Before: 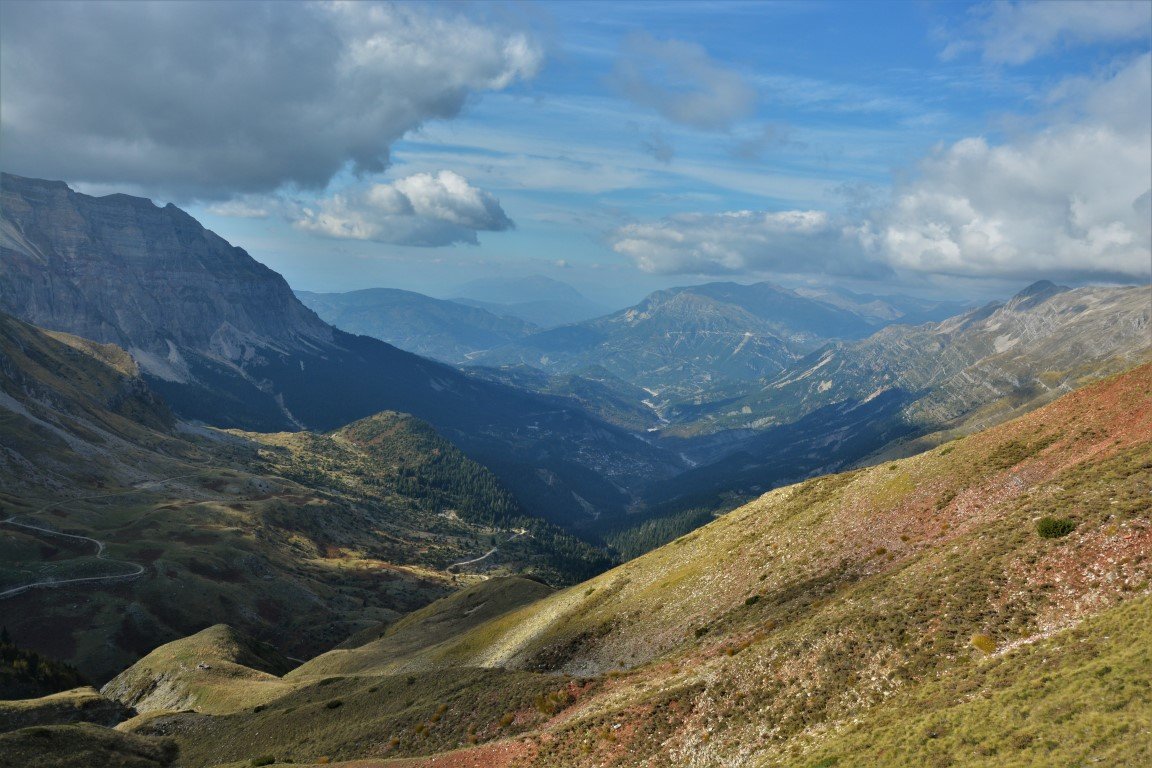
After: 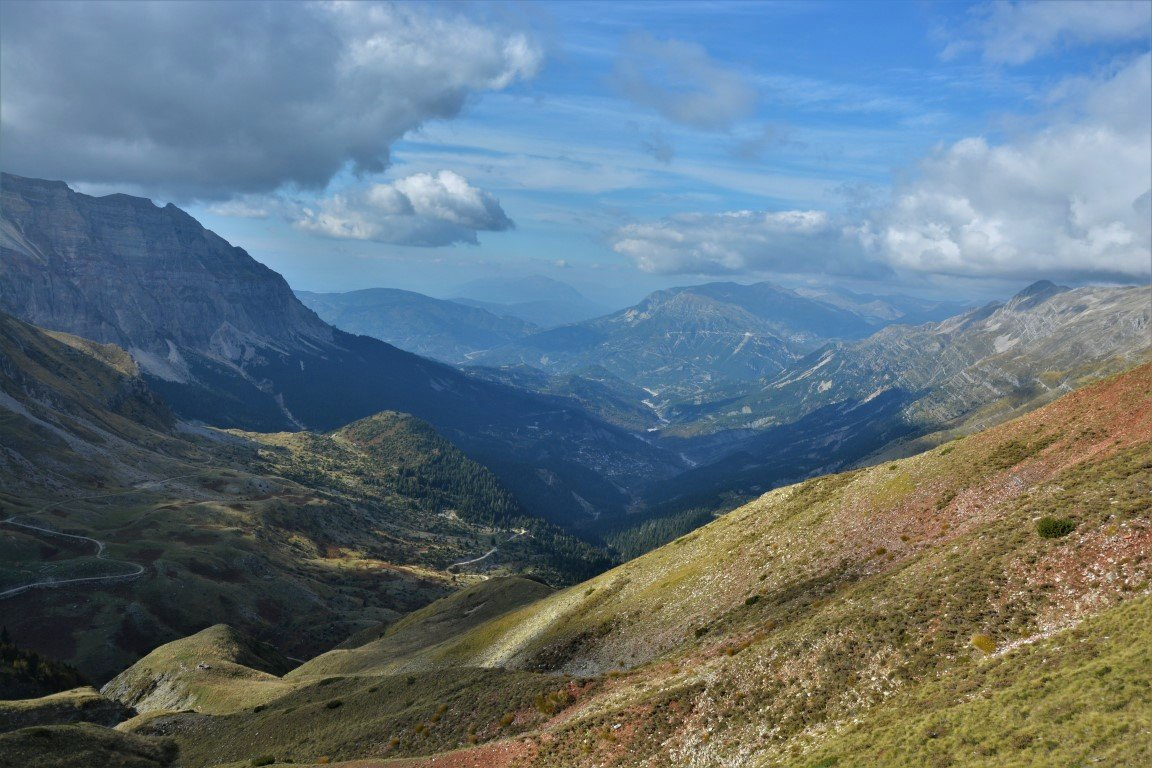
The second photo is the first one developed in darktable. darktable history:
white balance: red 0.967, blue 1.049
shadows and highlights: shadows 0, highlights 40
